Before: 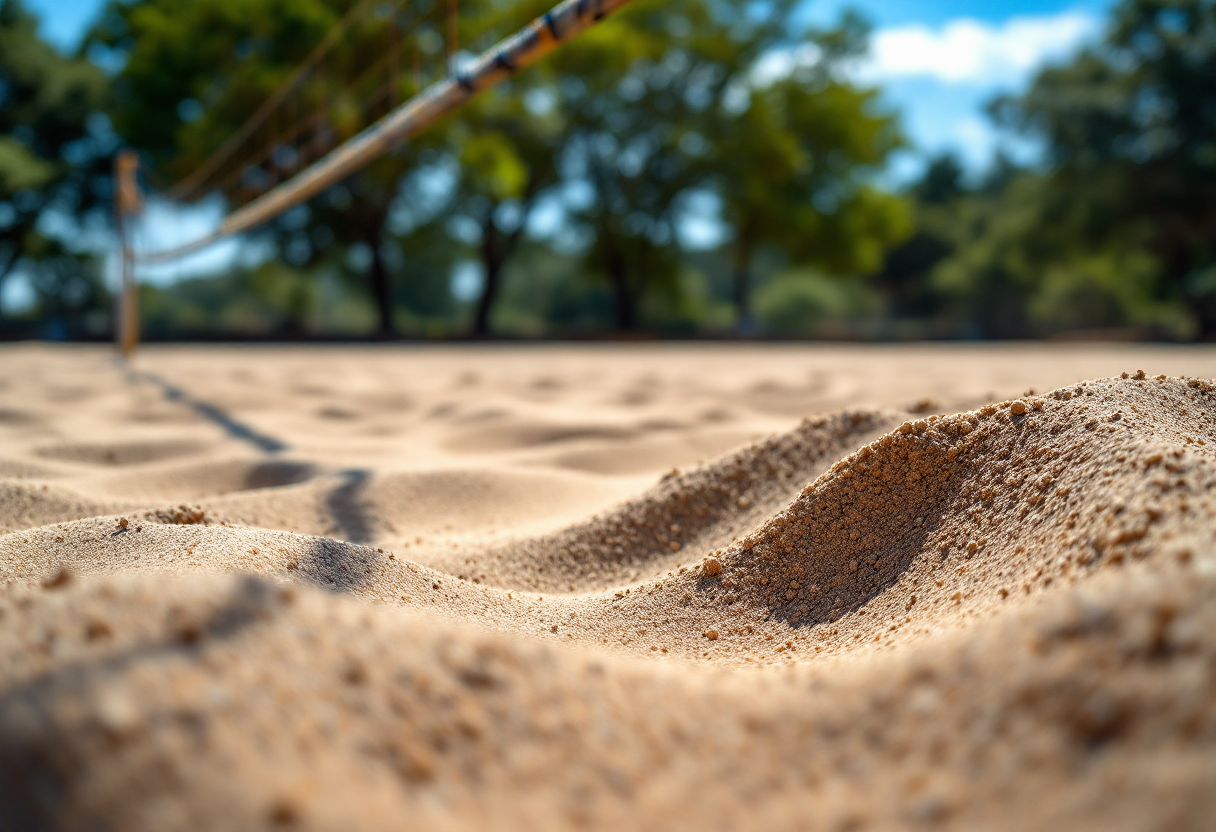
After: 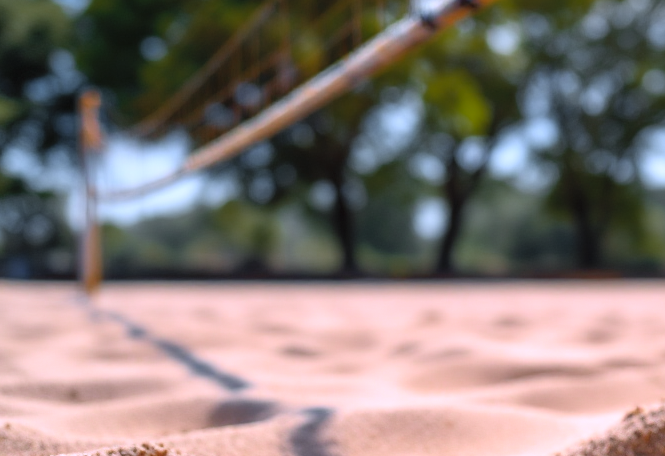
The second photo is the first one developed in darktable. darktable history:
contrast brightness saturation: contrast 0.14, brightness 0.21
exposure: exposure -0.072 EV, compensate highlight preservation false
color zones: curves: ch0 [(0, 0.48) (0.209, 0.398) (0.305, 0.332) (0.429, 0.493) (0.571, 0.5) (0.714, 0.5) (0.857, 0.5) (1, 0.48)]; ch1 [(0, 0.633) (0.143, 0.586) (0.286, 0.489) (0.429, 0.448) (0.571, 0.31) (0.714, 0.335) (0.857, 0.492) (1, 0.633)]; ch2 [(0, 0.448) (0.143, 0.498) (0.286, 0.5) (0.429, 0.5) (0.571, 0.5) (0.714, 0.5) (0.857, 0.5) (1, 0.448)]
white balance: red 1.042, blue 1.17
crop and rotate: left 3.047%, top 7.509%, right 42.236%, bottom 37.598%
